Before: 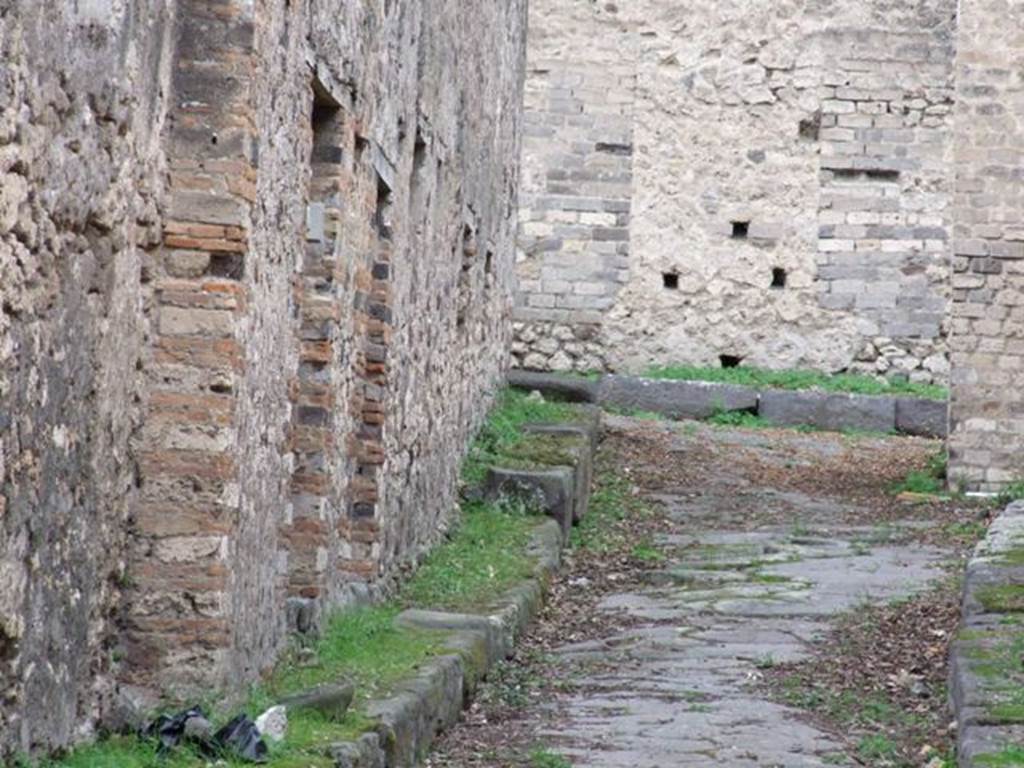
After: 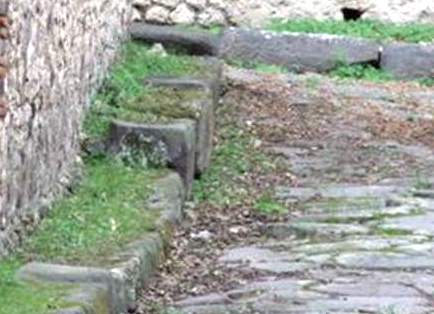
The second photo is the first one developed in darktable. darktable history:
crop: left 36.928%, top 45.27%, right 20.595%, bottom 13.768%
tone equalizer: -8 EV -0.724 EV, -7 EV -0.717 EV, -6 EV -0.612 EV, -5 EV -0.405 EV, -3 EV 0.403 EV, -2 EV 0.6 EV, -1 EV 0.685 EV, +0 EV 0.763 EV
